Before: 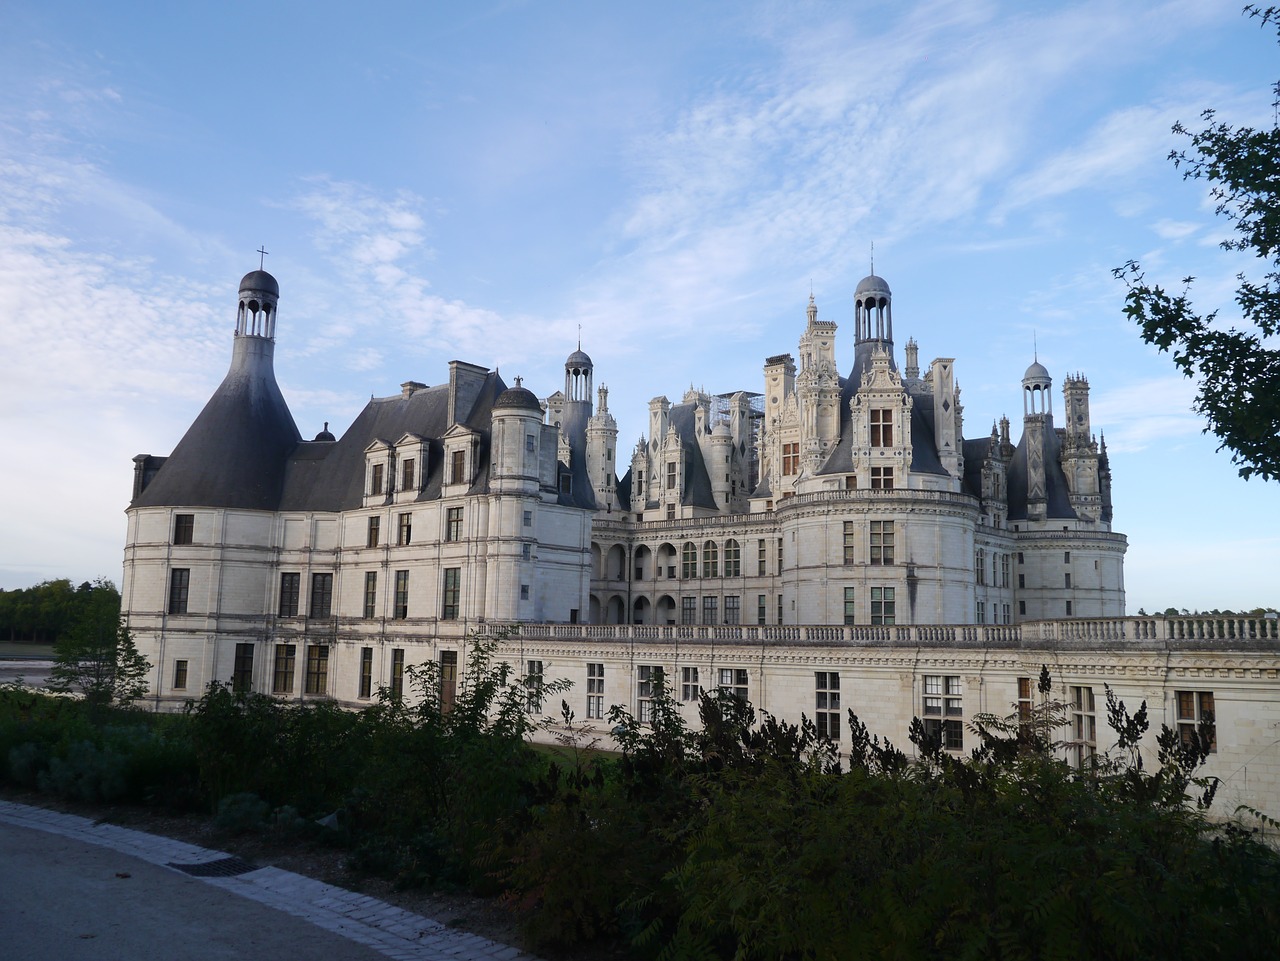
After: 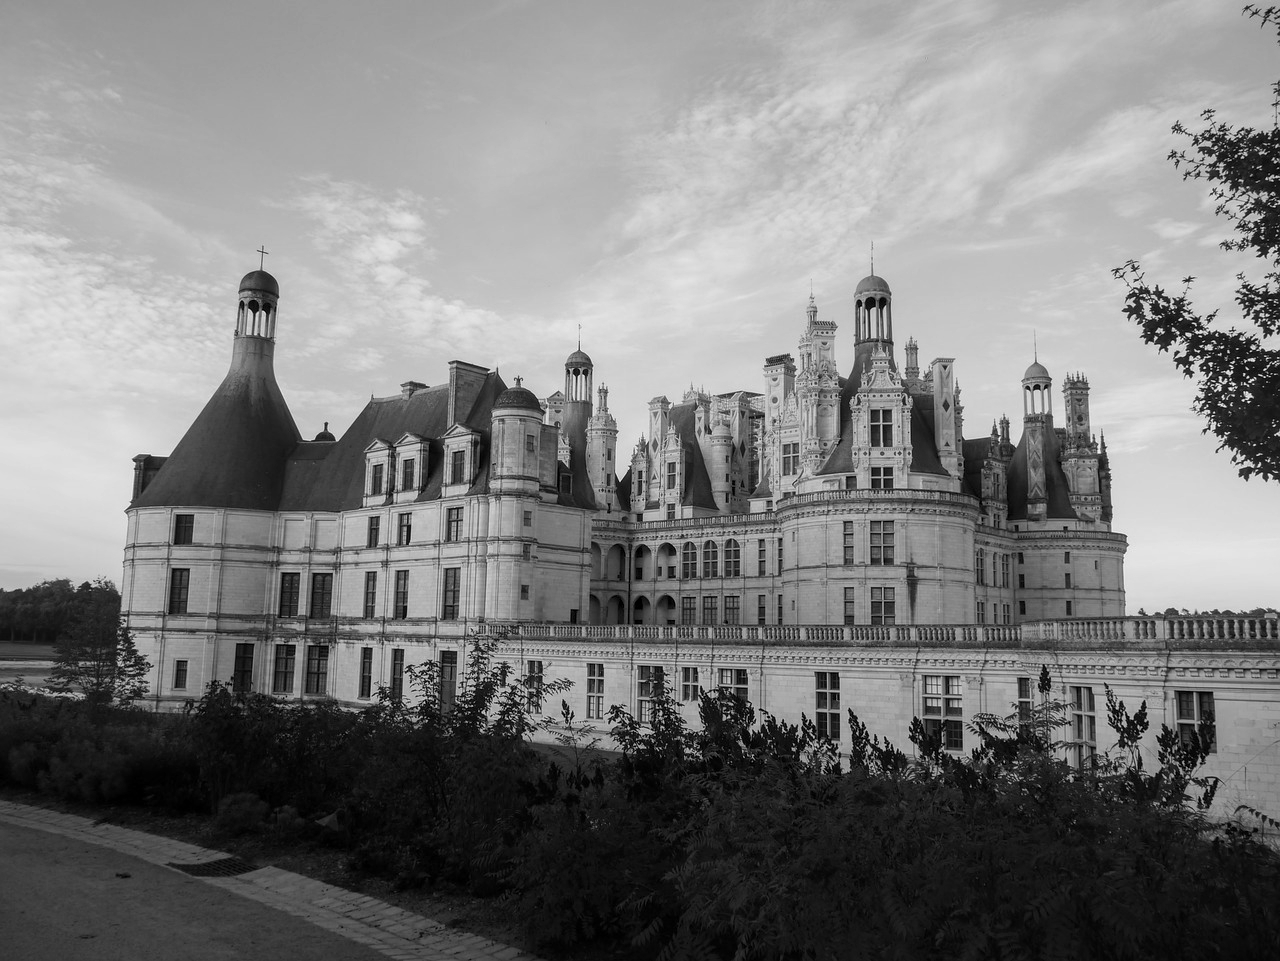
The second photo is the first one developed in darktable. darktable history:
monochrome: a 14.95, b -89.96
color calibration: illuminant F (fluorescent), F source F9 (Cool White Deluxe 4150 K) – high CRI, x 0.374, y 0.373, temperature 4158.34 K
local contrast: on, module defaults
